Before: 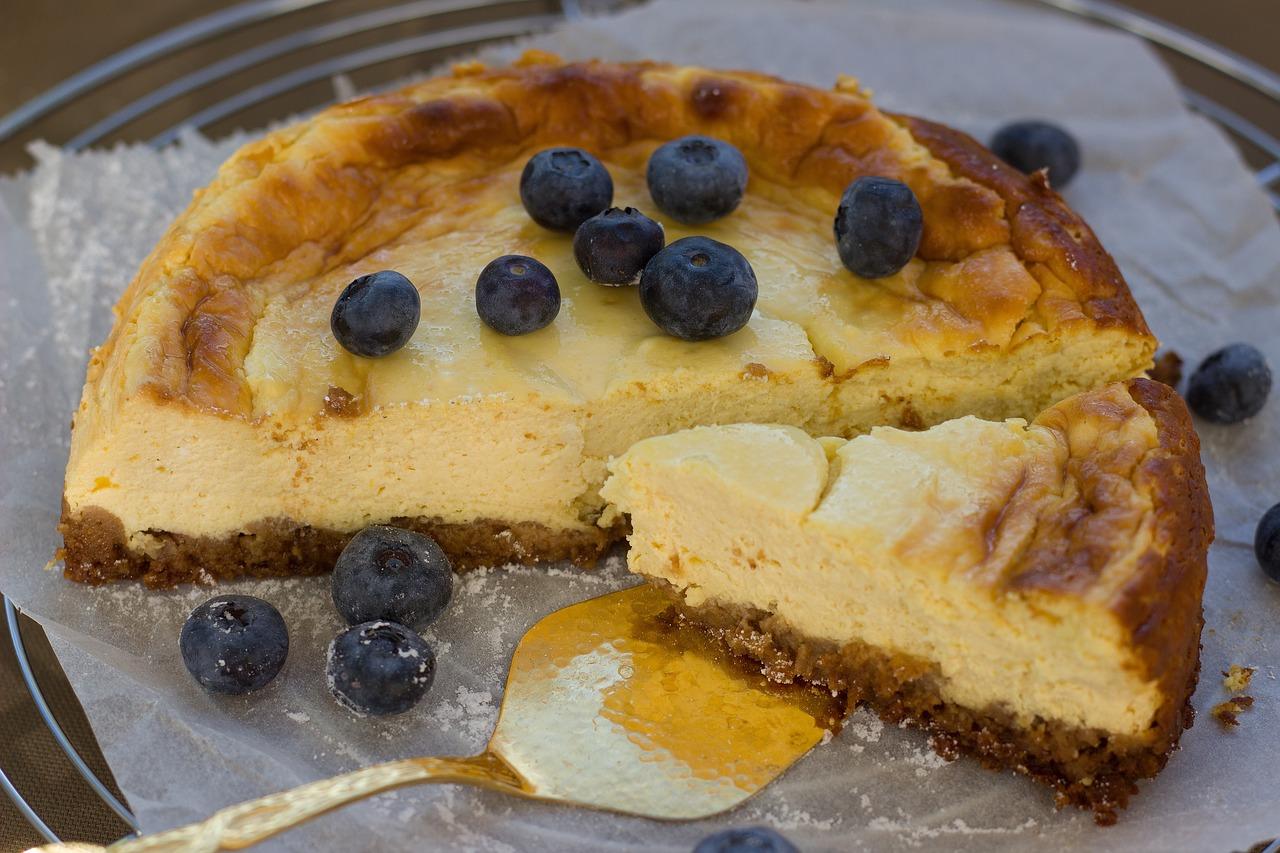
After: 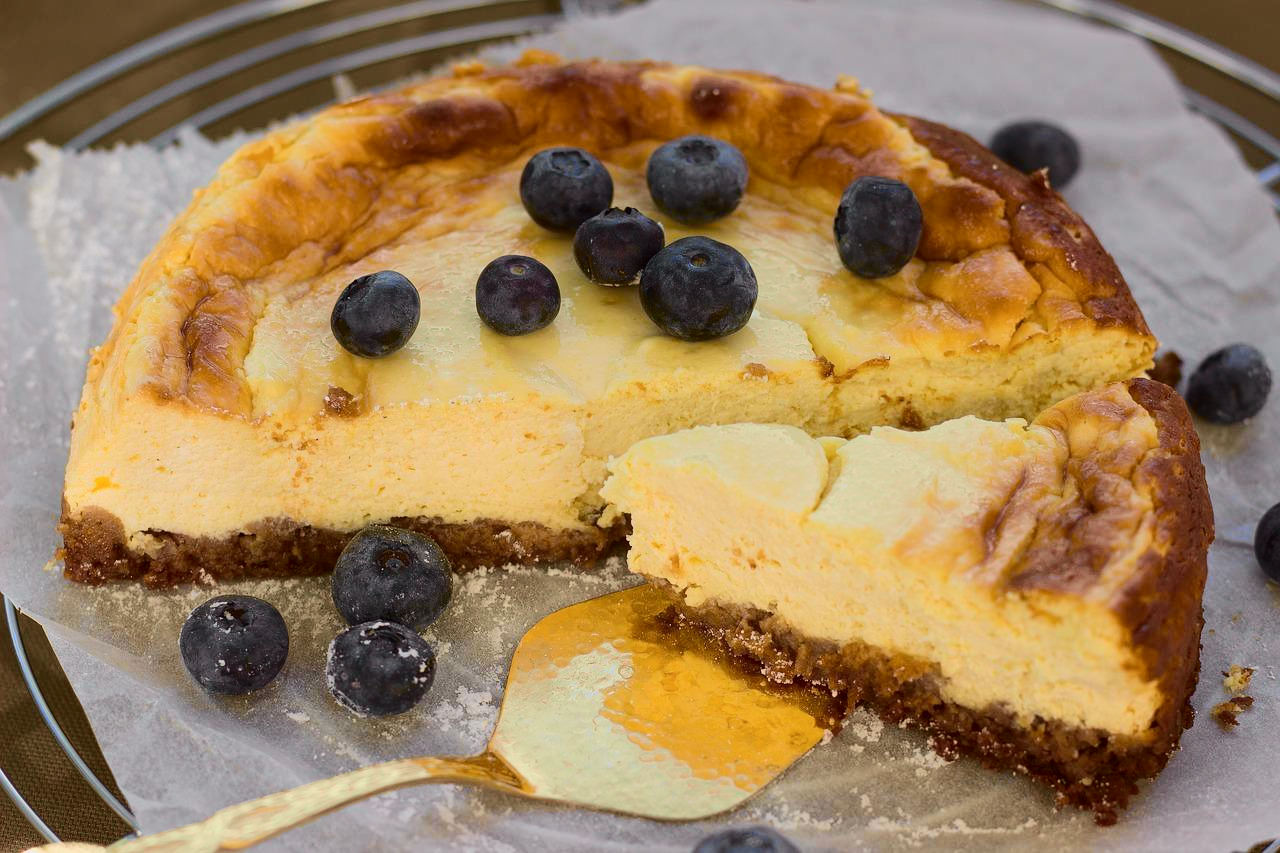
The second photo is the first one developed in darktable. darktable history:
tone curve: curves: ch0 [(0, 0.006) (0.184, 0.172) (0.405, 0.46) (0.456, 0.528) (0.634, 0.728) (0.877, 0.89) (0.984, 0.935)]; ch1 [(0, 0) (0.443, 0.43) (0.492, 0.495) (0.566, 0.582) (0.595, 0.606) (0.608, 0.609) (0.65, 0.677) (1, 1)]; ch2 [(0, 0) (0.33, 0.301) (0.421, 0.443) (0.447, 0.489) (0.492, 0.495) (0.537, 0.583) (0.586, 0.591) (0.663, 0.686) (1, 1)], color space Lab, independent channels, preserve colors none
